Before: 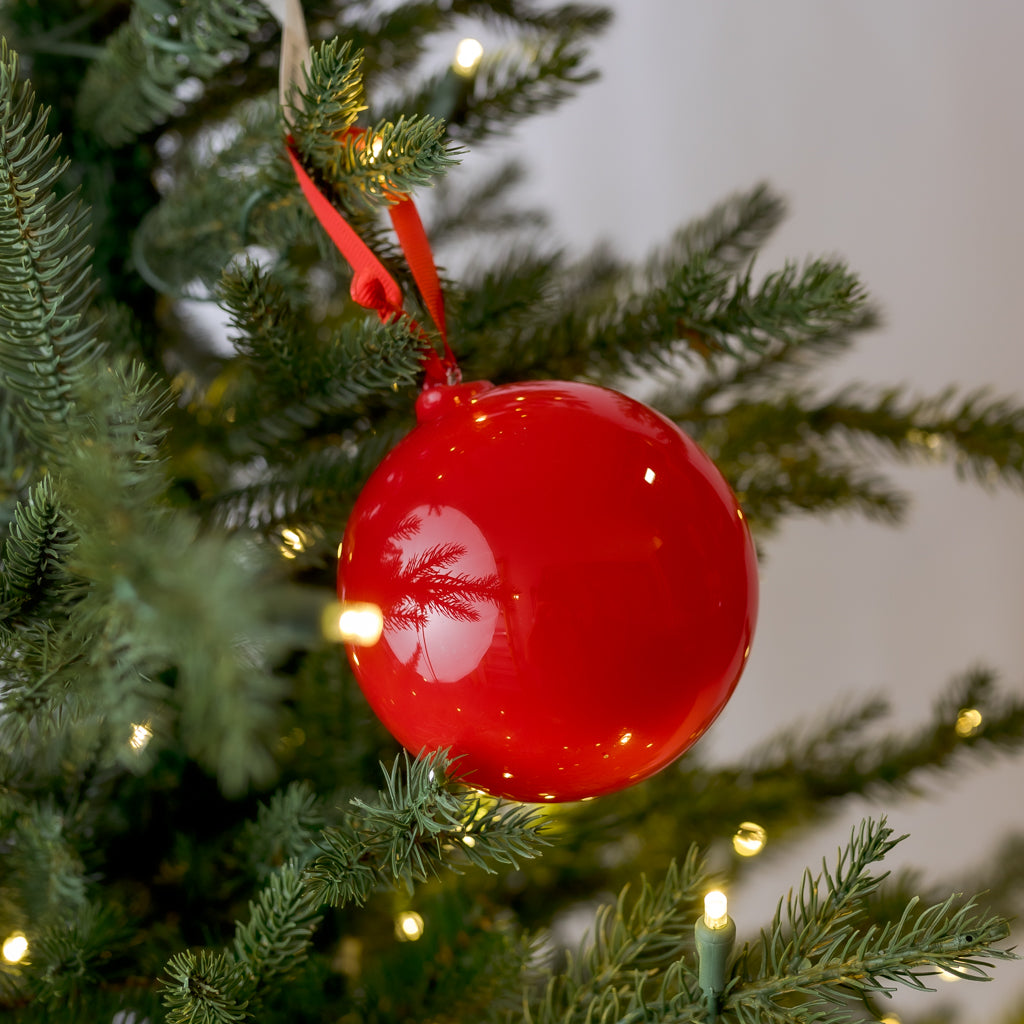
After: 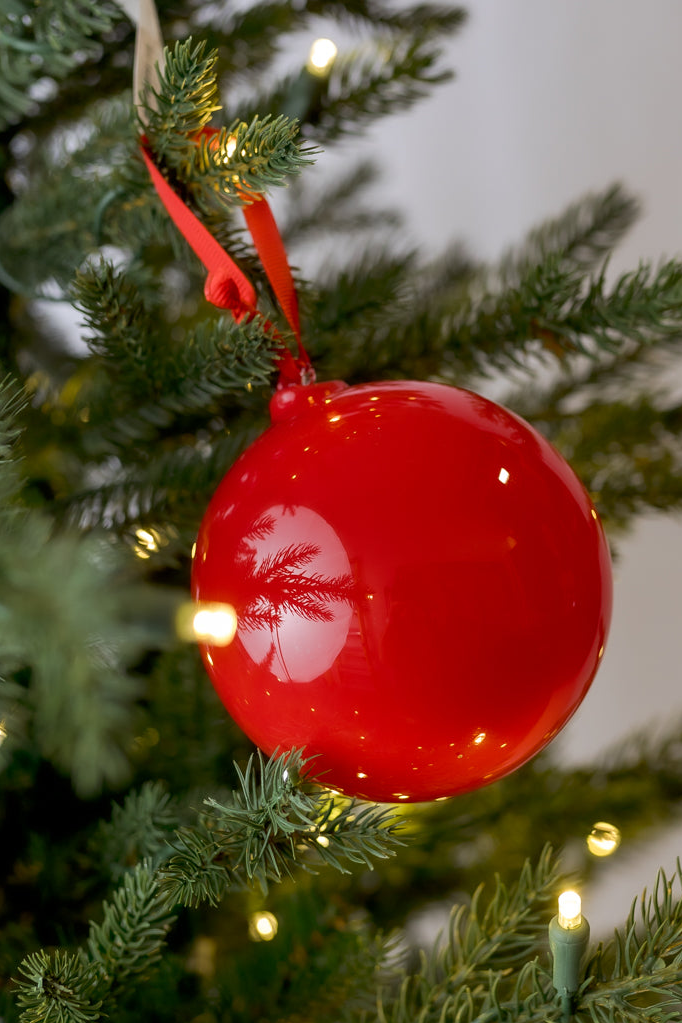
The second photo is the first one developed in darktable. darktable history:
crop and rotate: left 14.298%, right 19.031%
